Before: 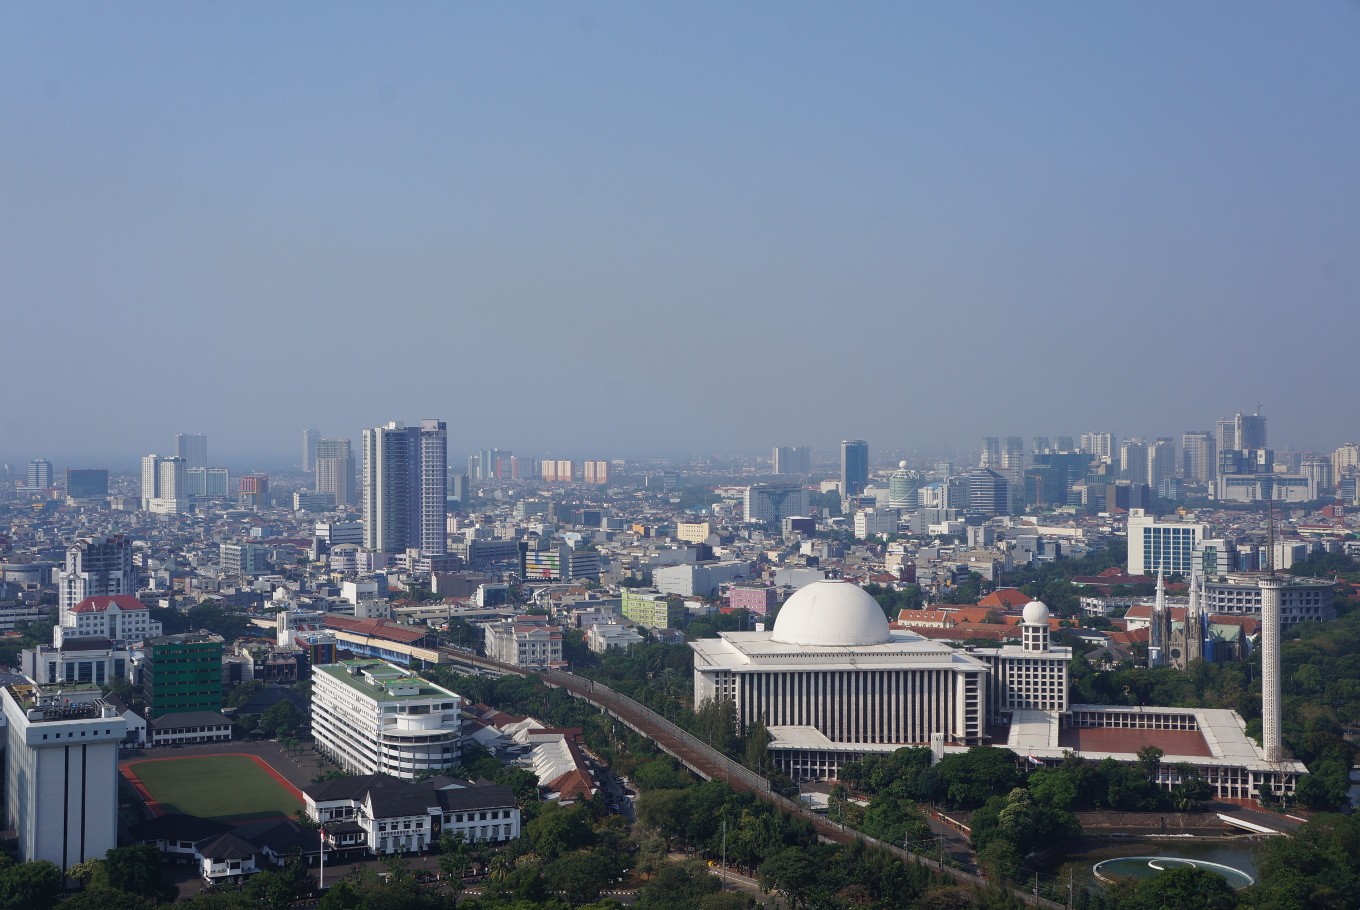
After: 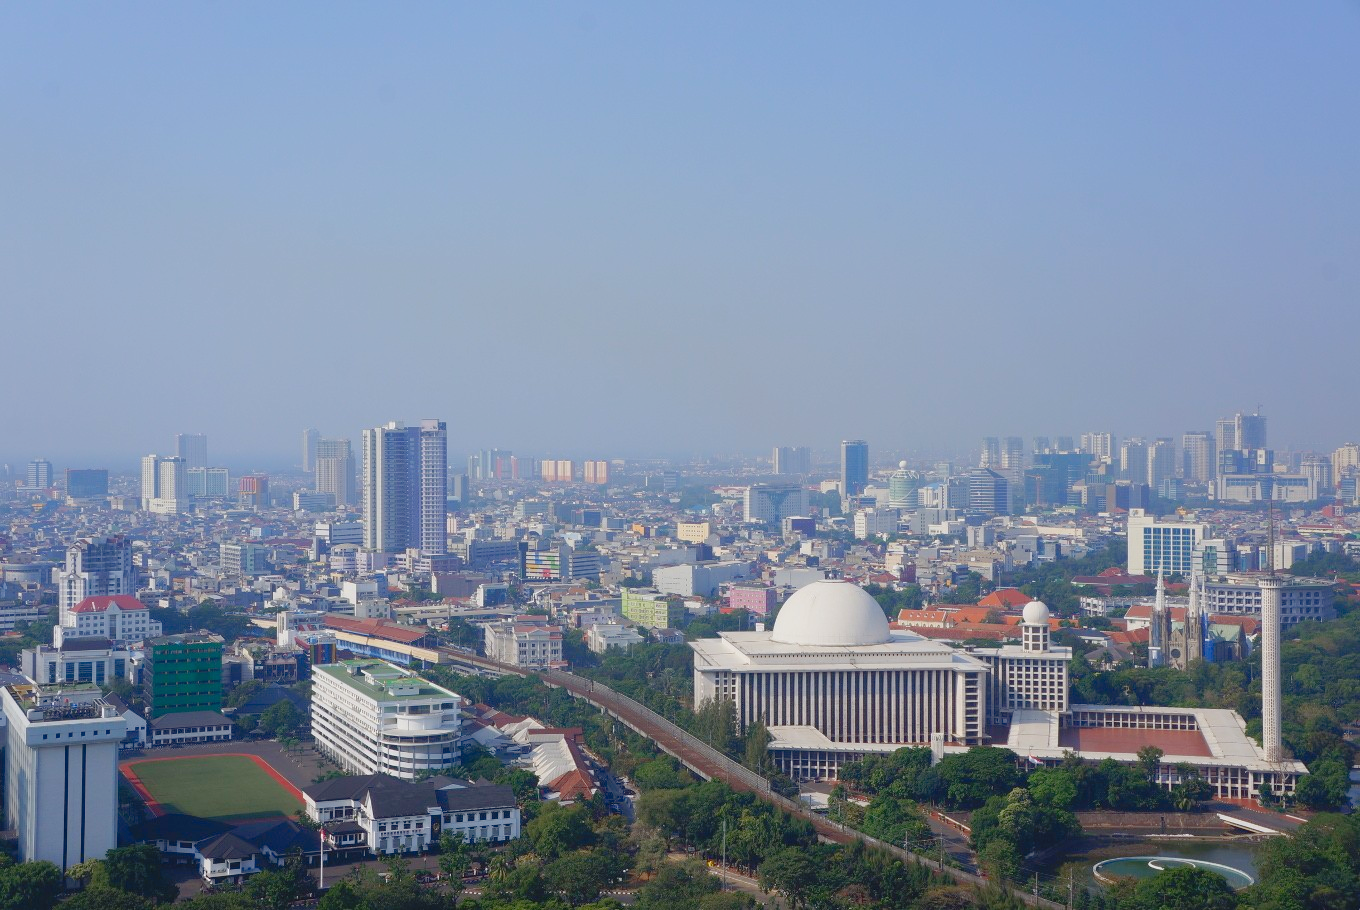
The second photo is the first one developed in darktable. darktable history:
exposure: exposure -0.489 EV, compensate highlight preservation false
levels: levels [0, 0.397, 0.955]
